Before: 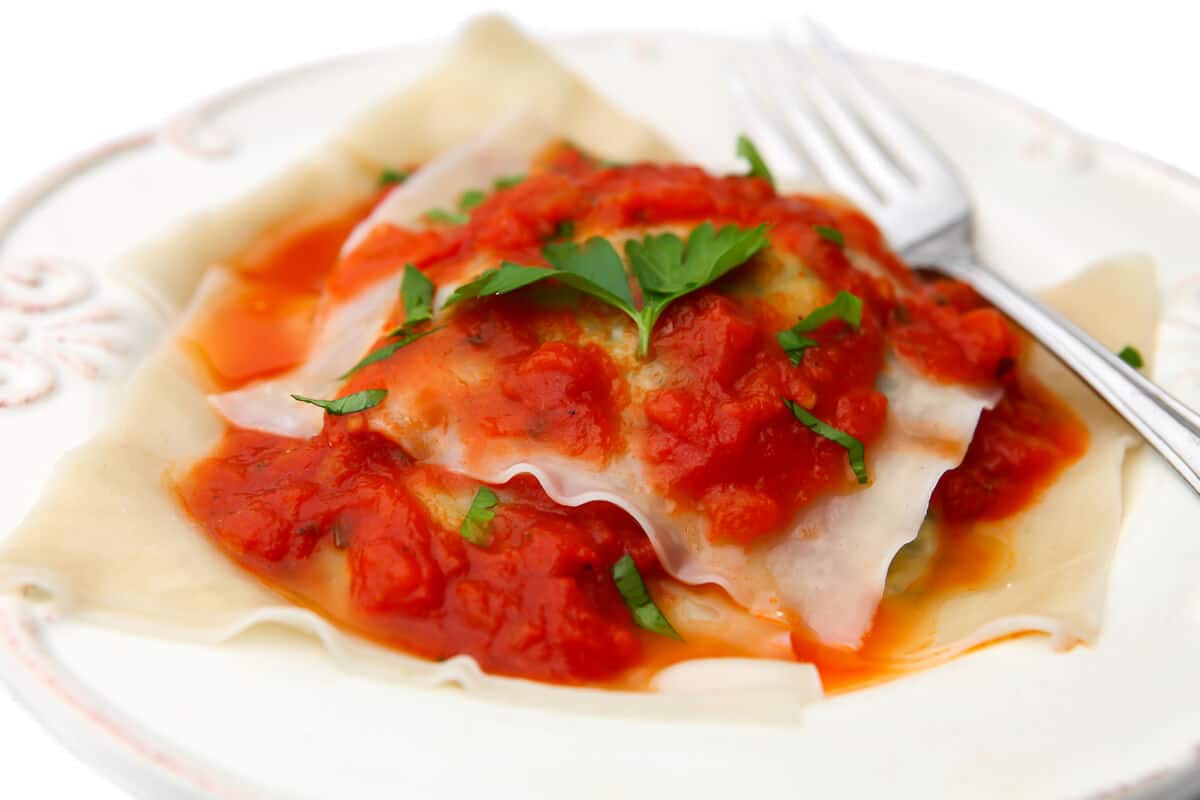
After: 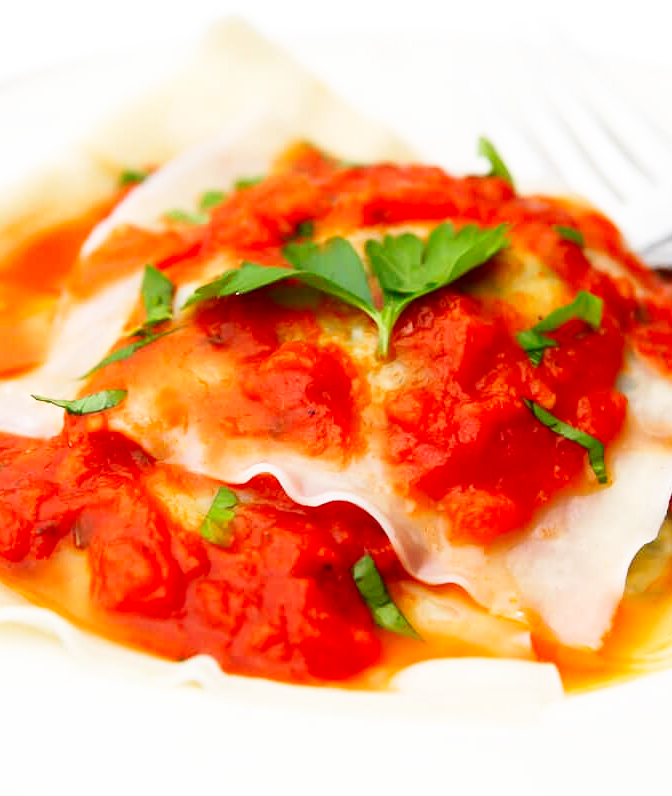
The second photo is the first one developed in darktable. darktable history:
crop: left 21.674%, right 22.086%
base curve: curves: ch0 [(0, 0) (0.005, 0.002) (0.15, 0.3) (0.4, 0.7) (0.75, 0.95) (1, 1)], preserve colors none
